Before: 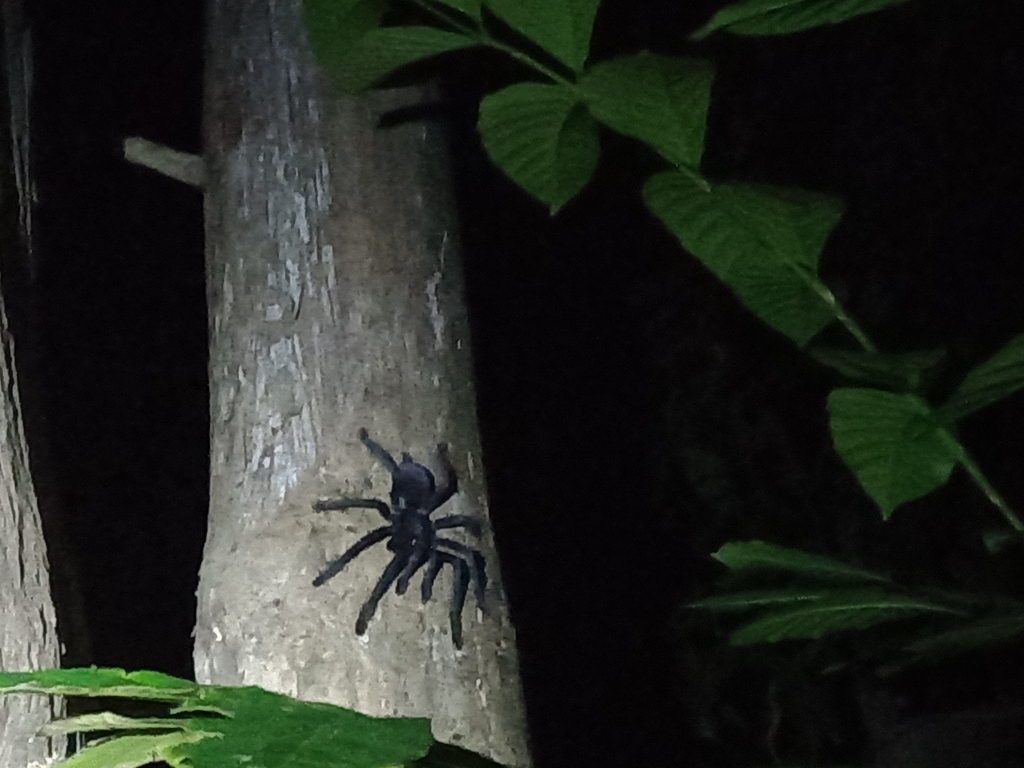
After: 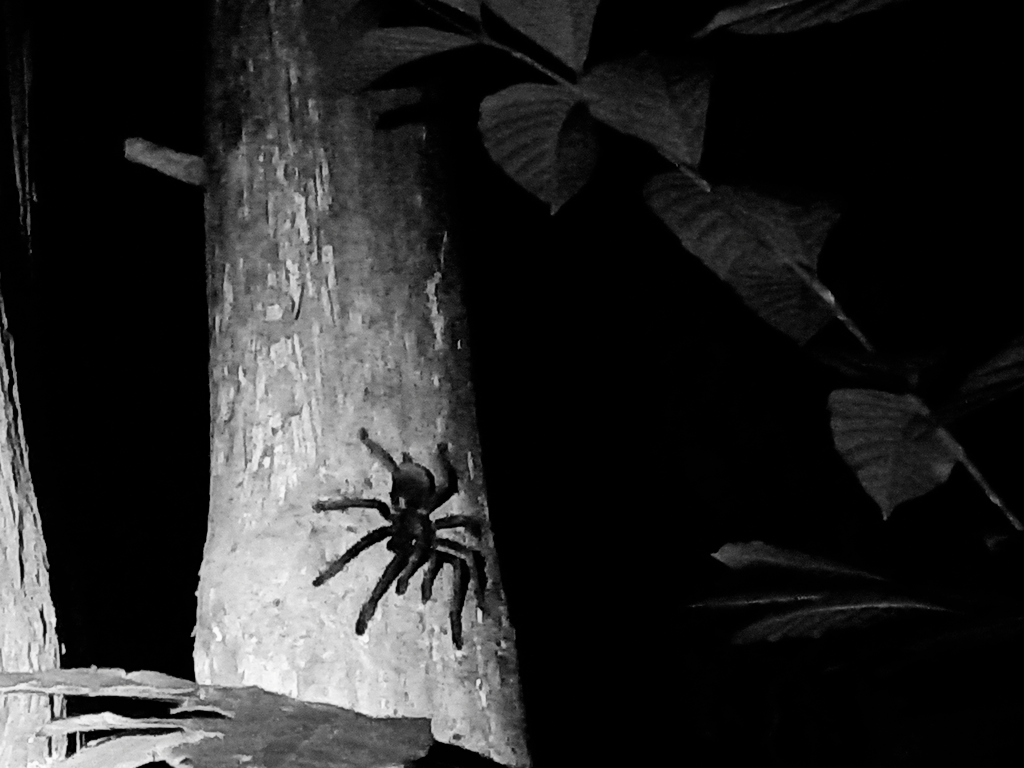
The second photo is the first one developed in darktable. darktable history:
exposure: exposure 0.717 EV, compensate exposure bias true, compensate highlight preservation false
filmic rgb: black relative exposure -5.1 EV, white relative exposure 3.51 EV, hardness 3.17, contrast 1.395, highlights saturation mix -49.72%, color science v4 (2020)
